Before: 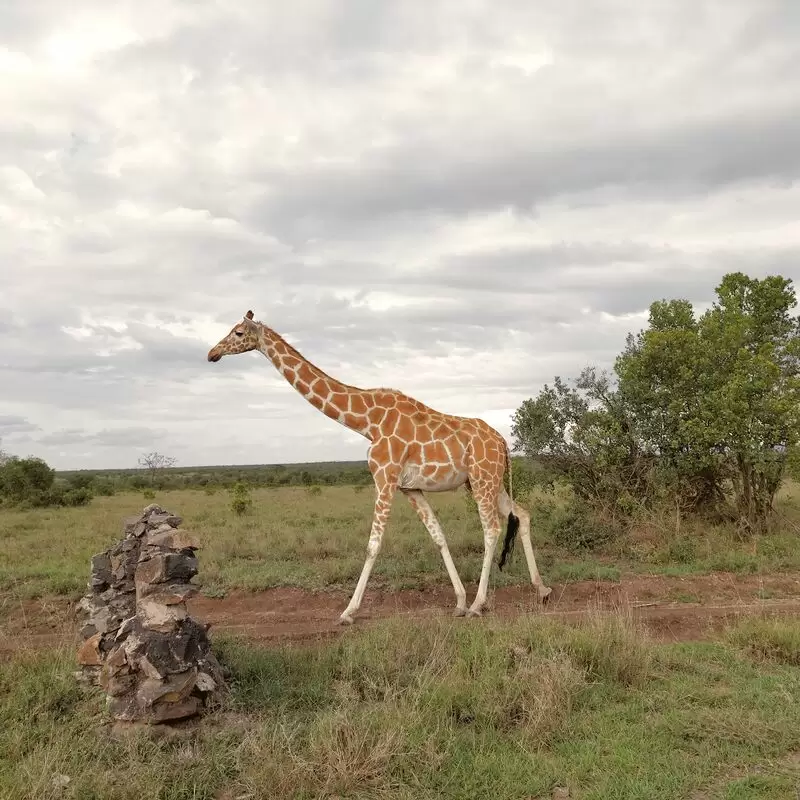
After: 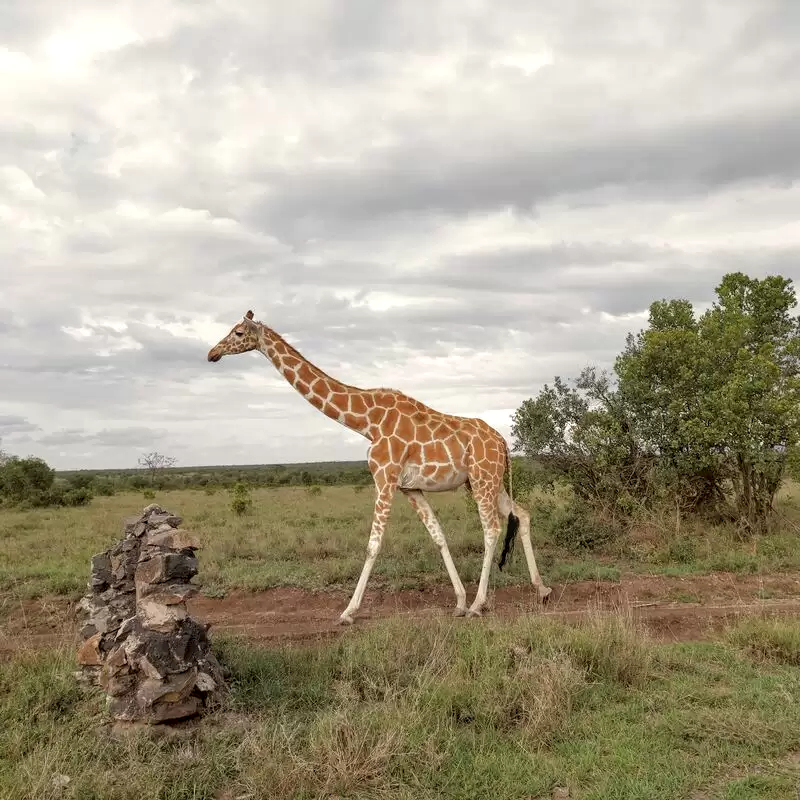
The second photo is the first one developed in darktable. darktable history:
local contrast: on, module defaults
exposure: exposure -0.029 EV, compensate exposure bias true, compensate highlight preservation false
